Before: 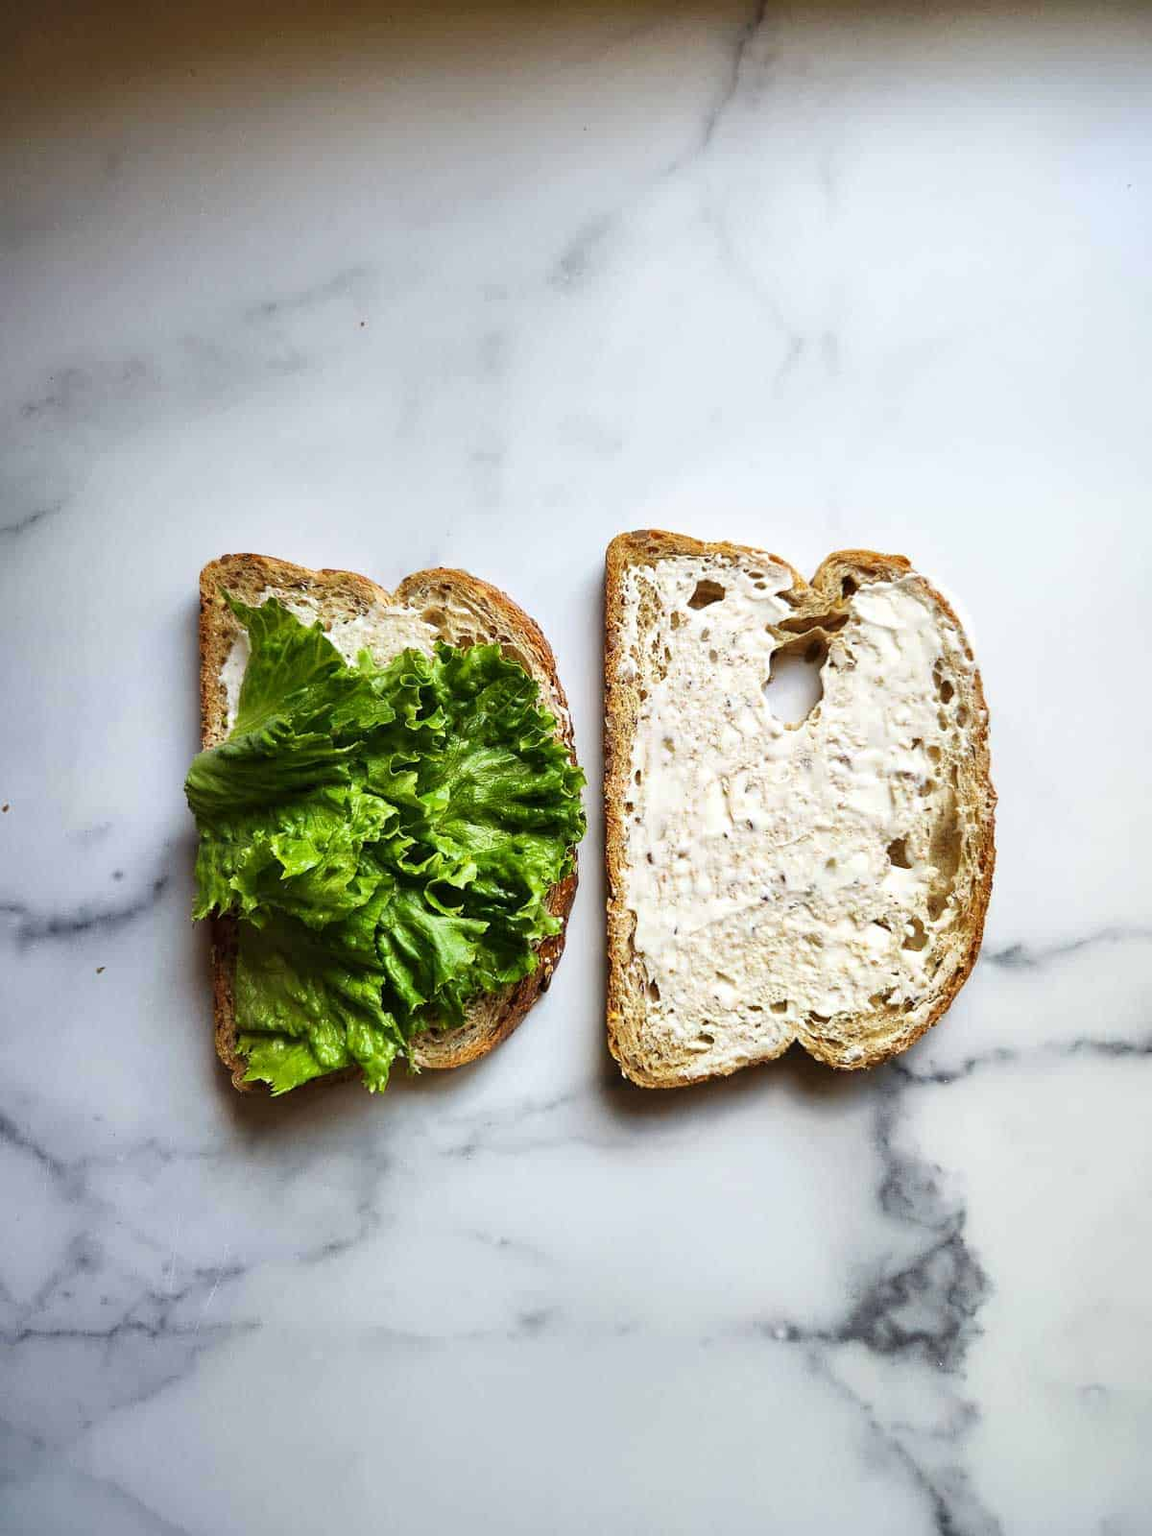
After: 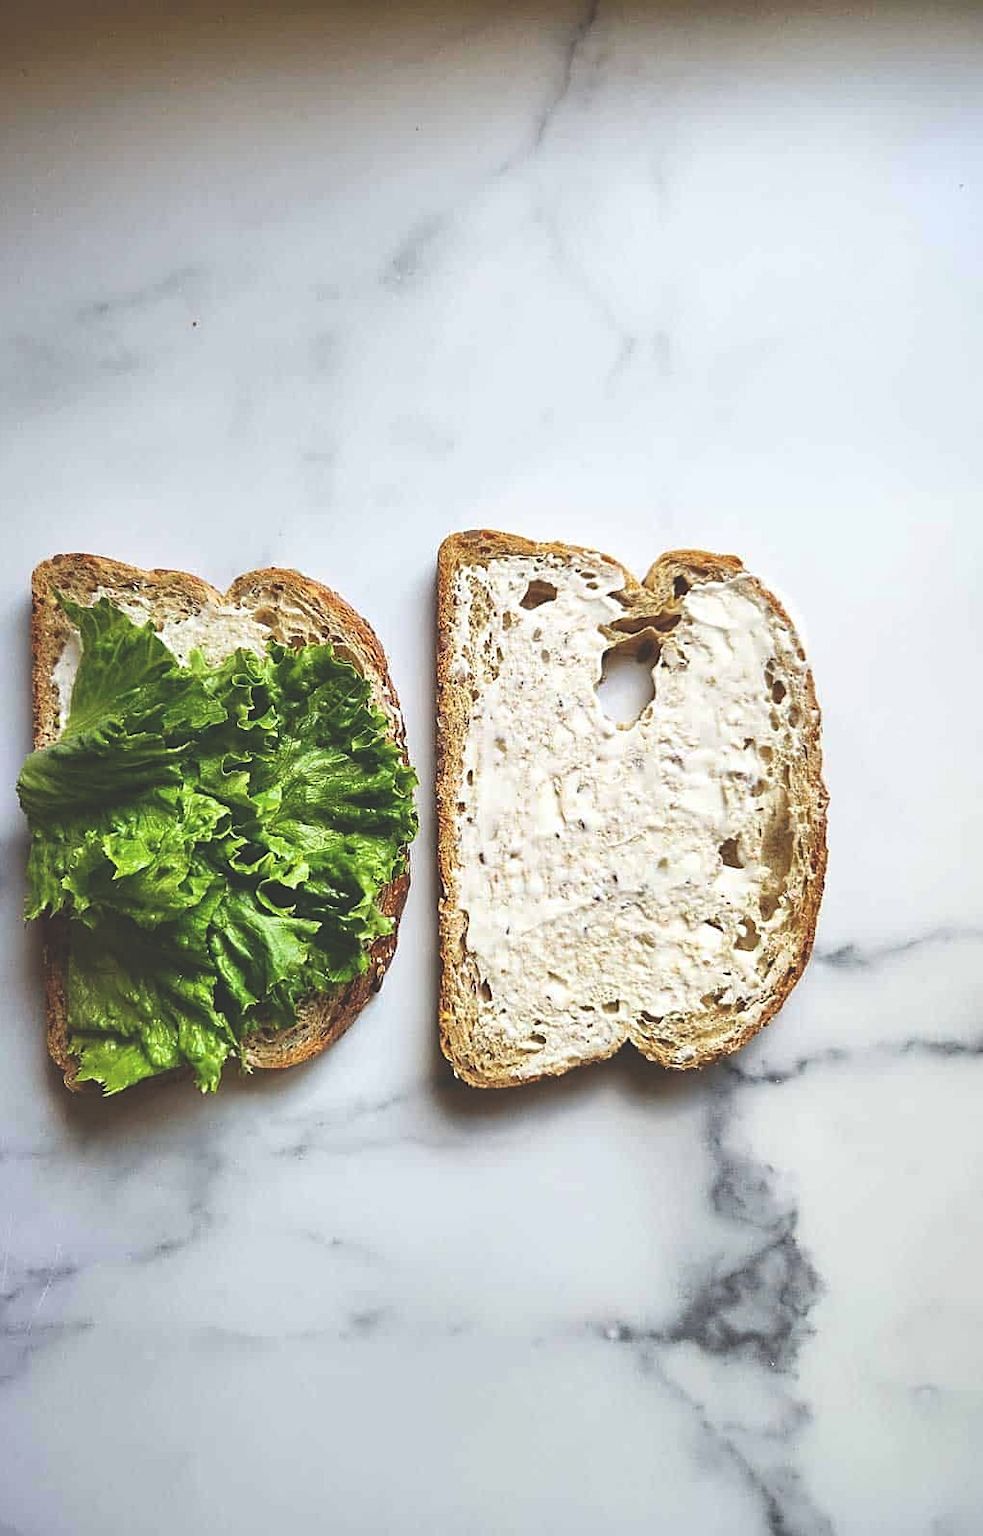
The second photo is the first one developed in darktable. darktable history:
crop and rotate: left 14.584%
sharpen: on, module defaults
exposure: black level correction -0.03, compensate highlight preservation false
